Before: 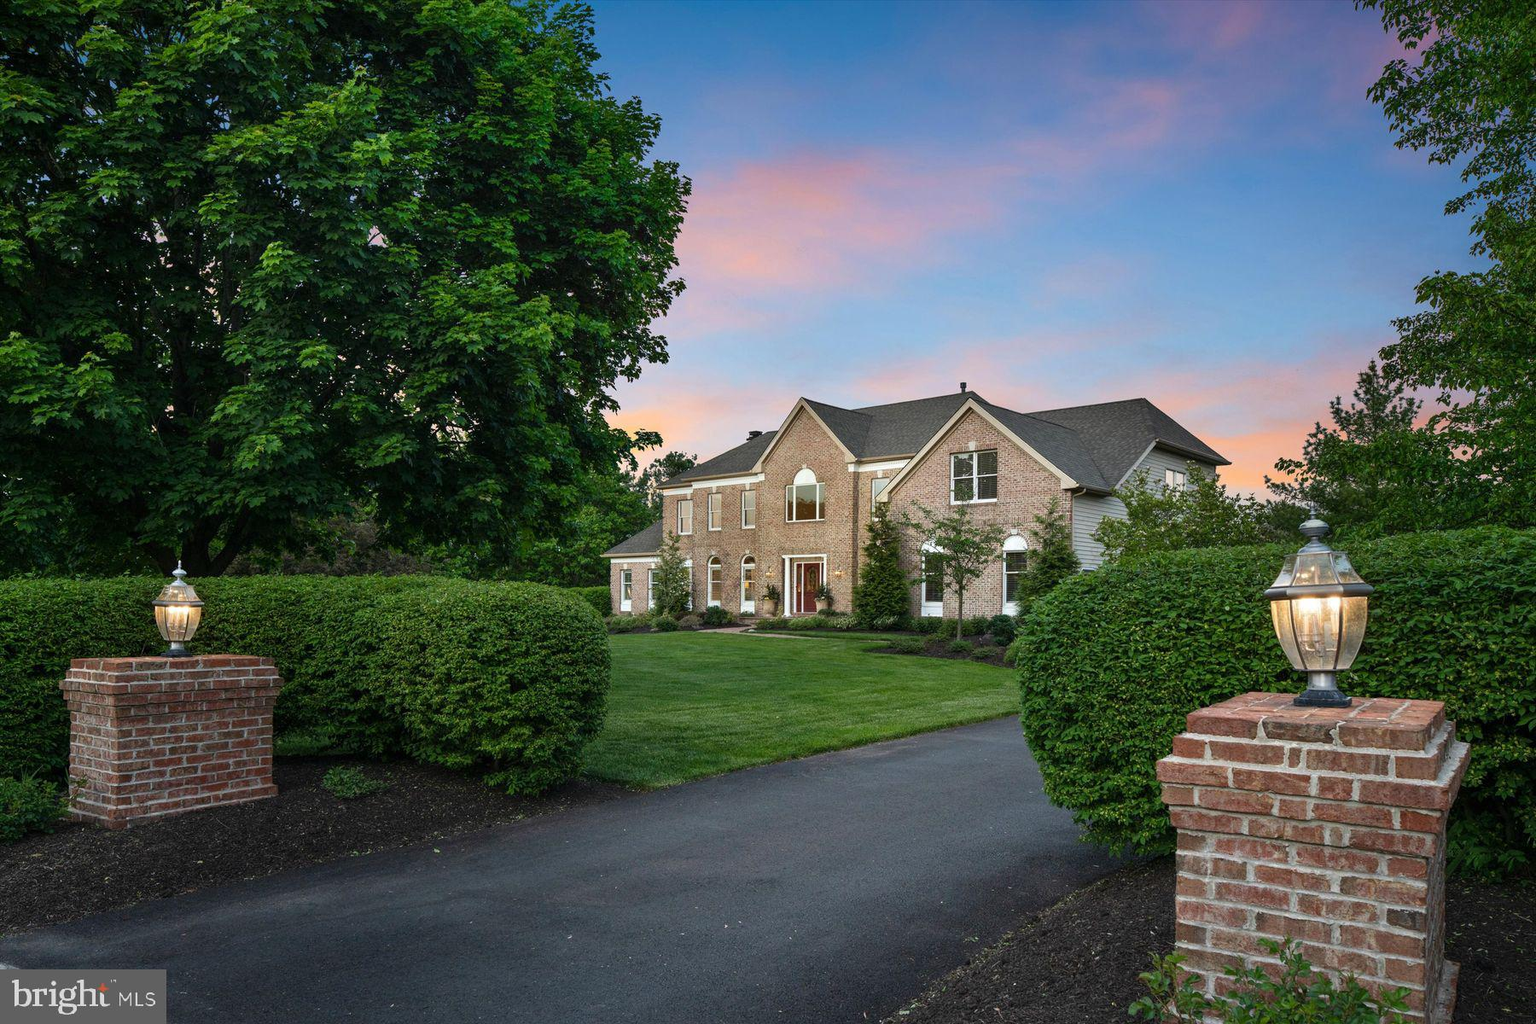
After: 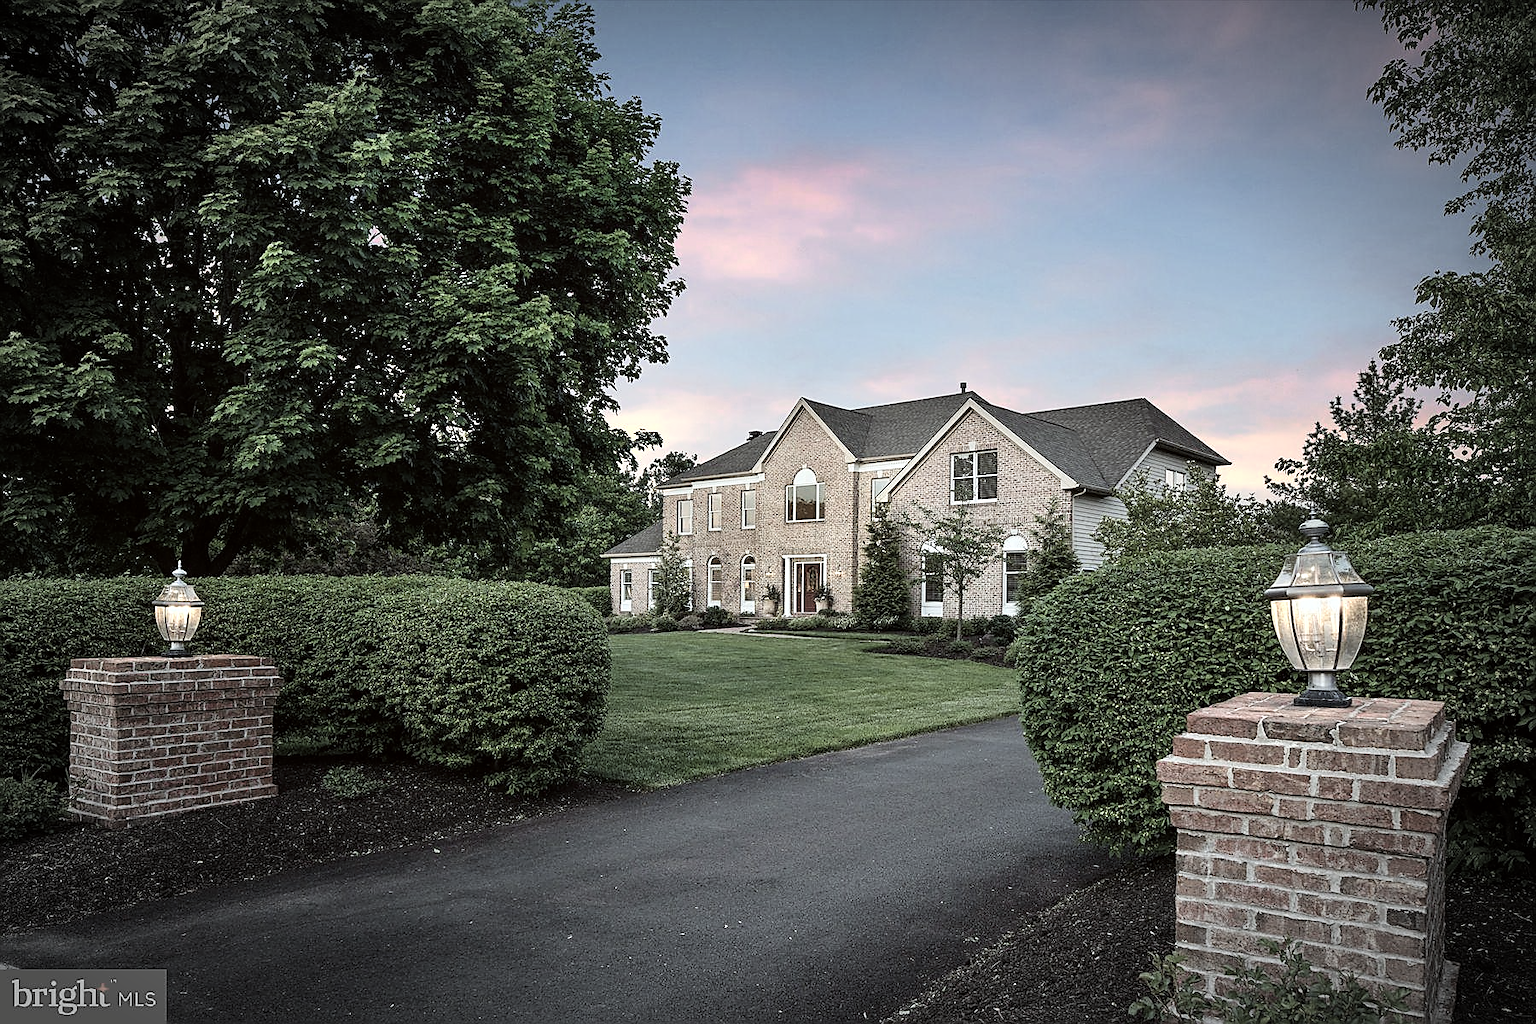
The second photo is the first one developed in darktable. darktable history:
vibrance: vibrance 0%
tone curve: curves: ch0 [(0, 0) (0.004, 0.001) (0.133, 0.112) (0.325, 0.362) (0.832, 0.893) (1, 1)], color space Lab, linked channels, preserve colors none
sharpen: radius 1.4, amount 1.25, threshold 0.7
vignetting: automatic ratio true
contrast brightness saturation: saturation -0.1
color zones: curves: ch0 [(0, 0.6) (0.129, 0.585) (0.193, 0.596) (0.429, 0.5) (0.571, 0.5) (0.714, 0.5) (0.857, 0.5) (1, 0.6)]; ch1 [(0, 0.453) (0.112, 0.245) (0.213, 0.252) (0.429, 0.233) (0.571, 0.231) (0.683, 0.242) (0.857, 0.296) (1, 0.453)]
color correction: highlights a* -2.73, highlights b* -2.09, shadows a* 2.41, shadows b* 2.73
